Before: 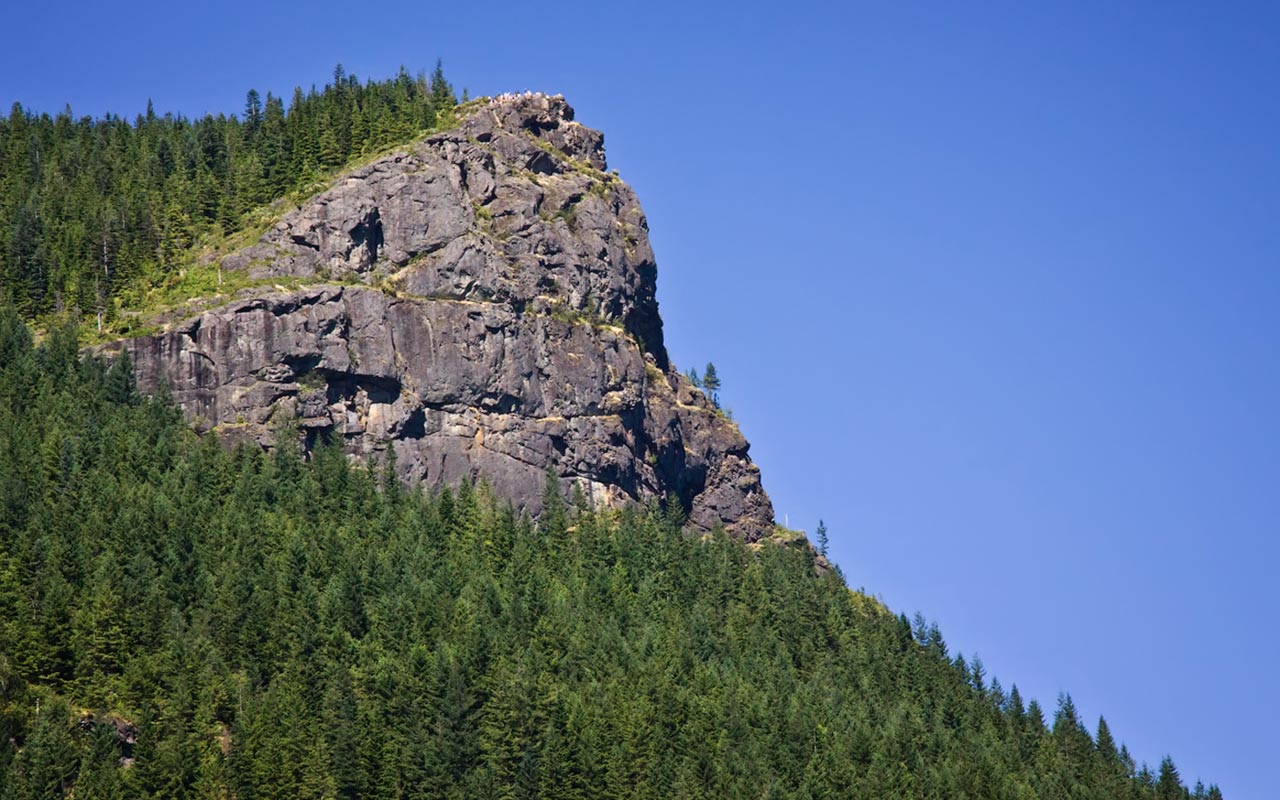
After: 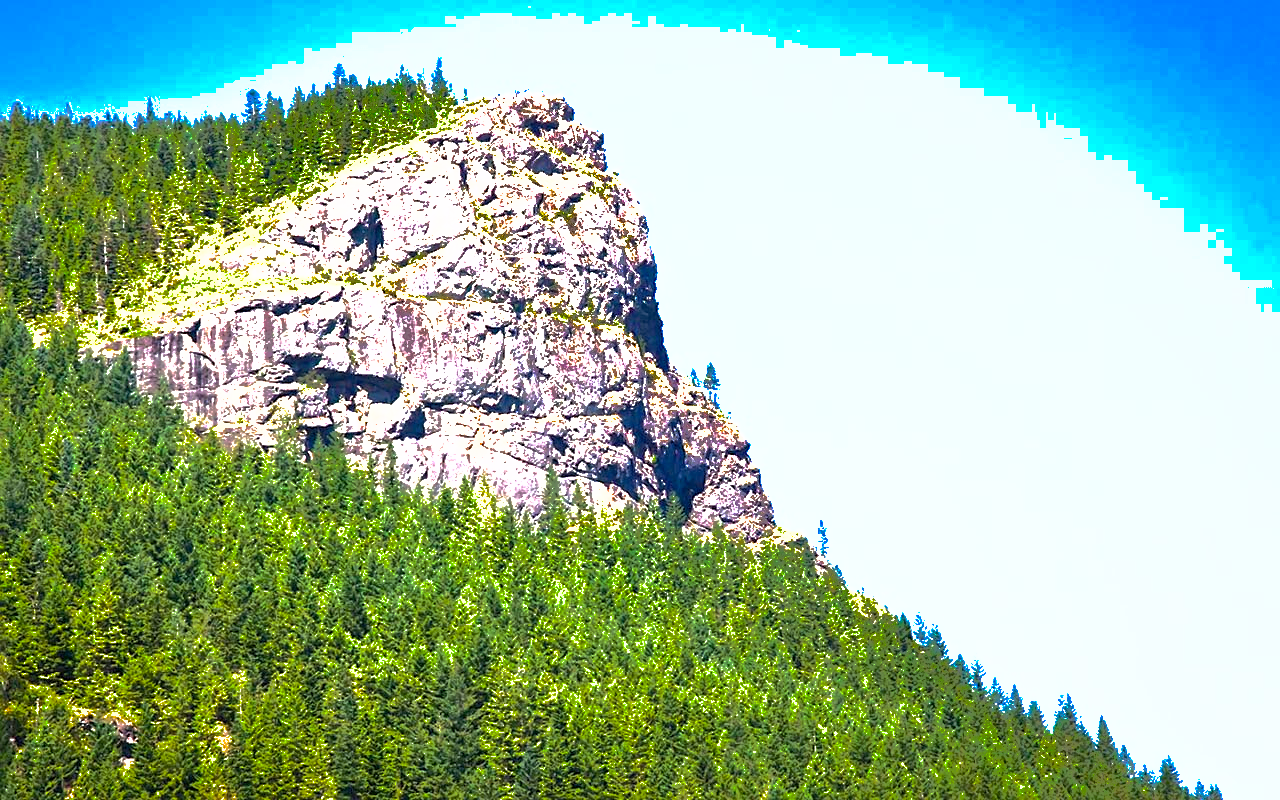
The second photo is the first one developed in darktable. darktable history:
shadows and highlights: shadows 38.43, highlights -74.54
color balance rgb: perceptual saturation grading › global saturation 25%, perceptual brilliance grading › global brilliance 35%, perceptual brilliance grading › highlights 50%, perceptual brilliance grading › mid-tones 60%, perceptual brilliance grading › shadows 35%, global vibrance 20%
white balance: emerald 1
sharpen: amount 0.2
